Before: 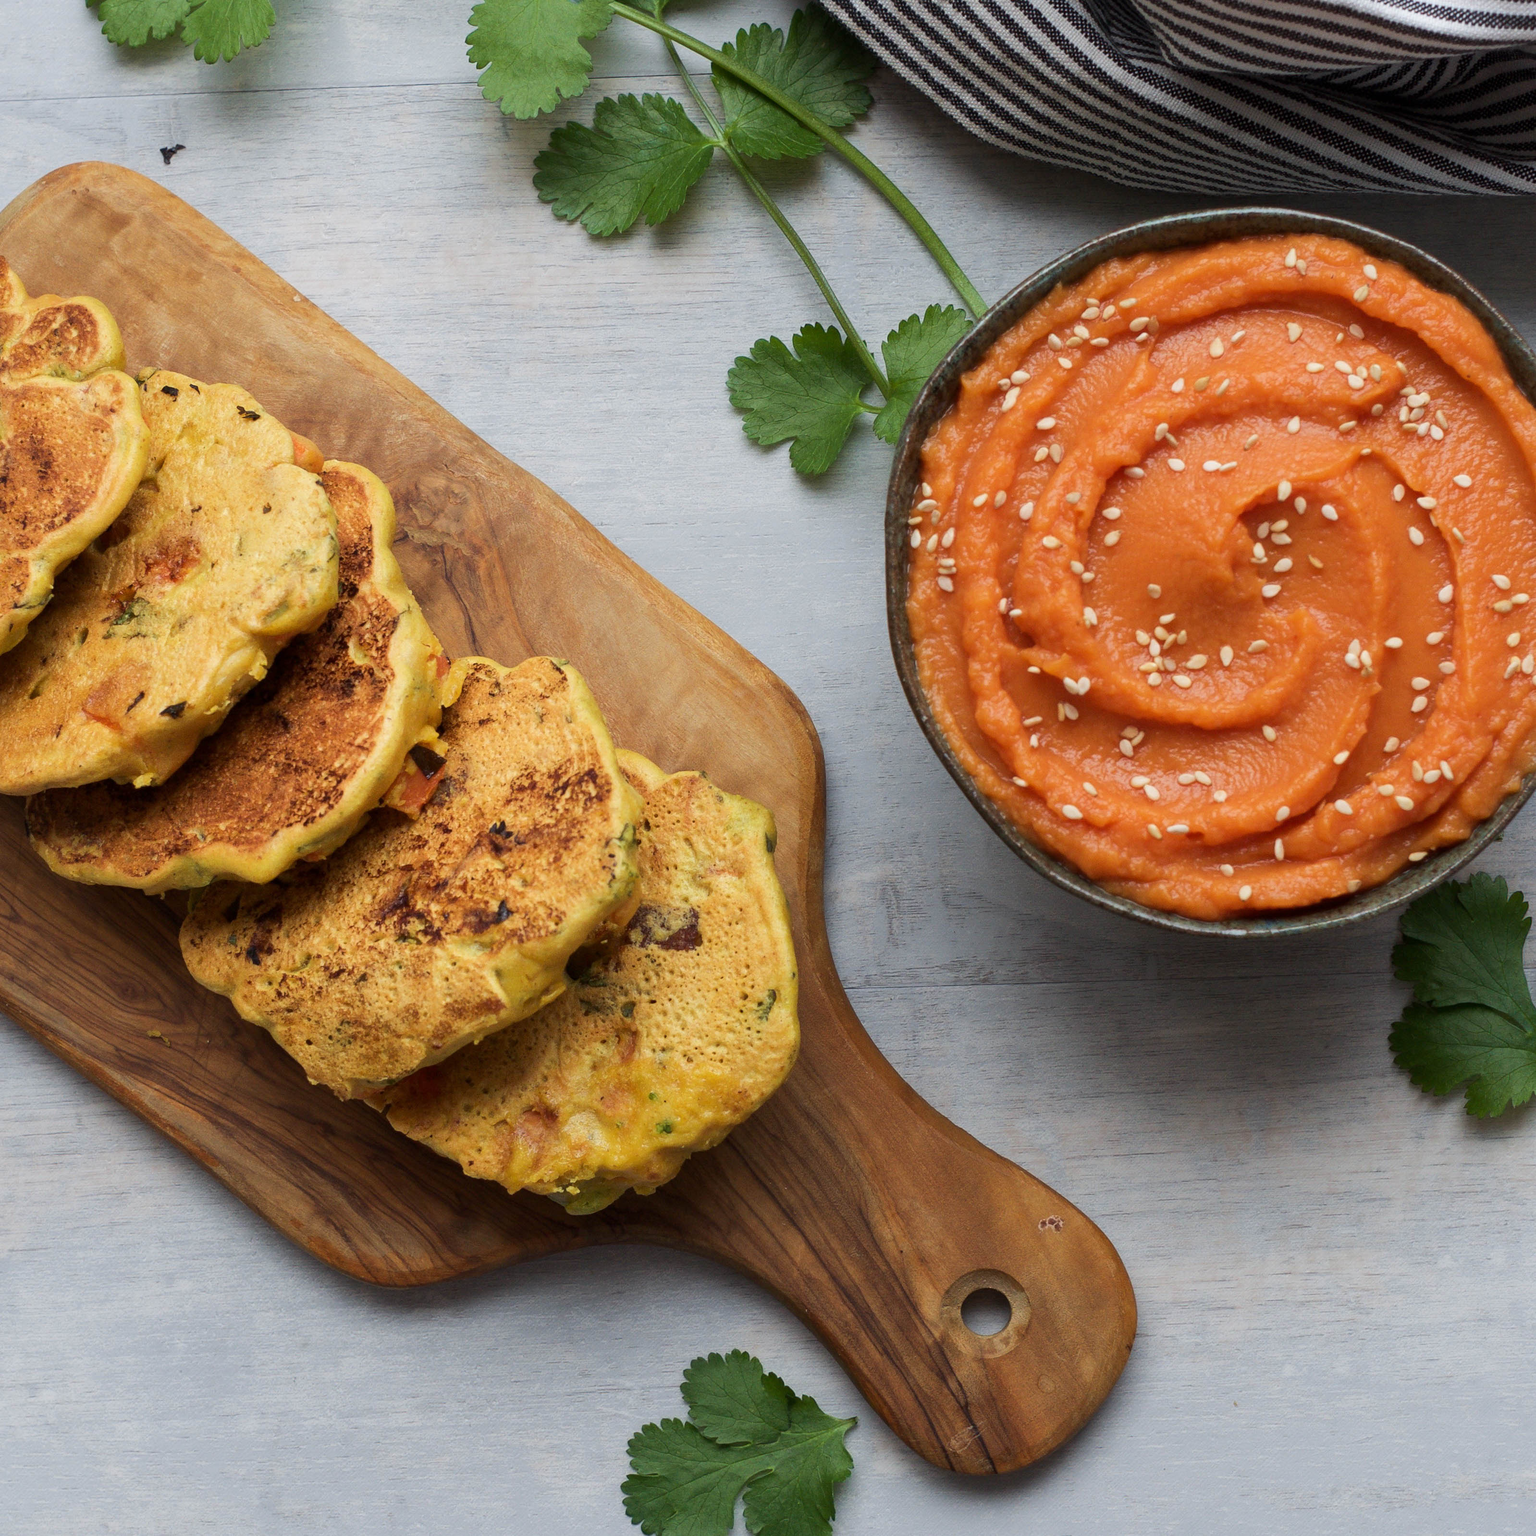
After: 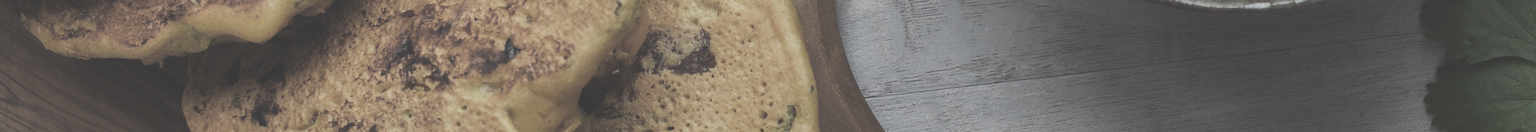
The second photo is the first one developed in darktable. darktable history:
crop and rotate: top 59.084%, bottom 30.916%
exposure: black level correction -0.041, exposure 0.064 EV, compensate highlight preservation false
rotate and perspective: rotation -5°, crop left 0.05, crop right 0.952, crop top 0.11, crop bottom 0.89
color zones: curves: ch0 [(0, 0.487) (0.241, 0.395) (0.434, 0.373) (0.658, 0.412) (0.838, 0.487)]; ch1 [(0, 0) (0.053, 0.053) (0.211, 0.202) (0.579, 0.259) (0.781, 0.241)]
